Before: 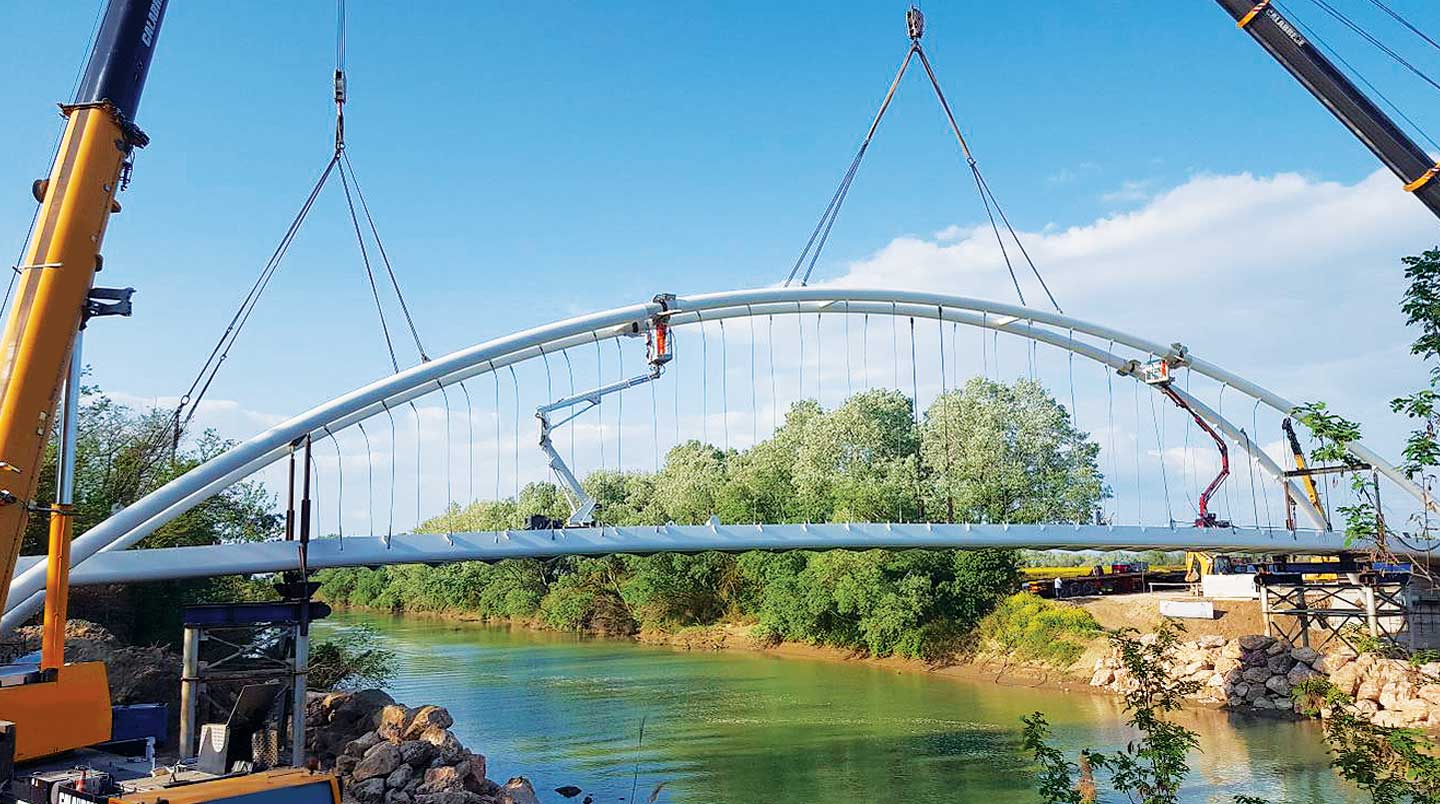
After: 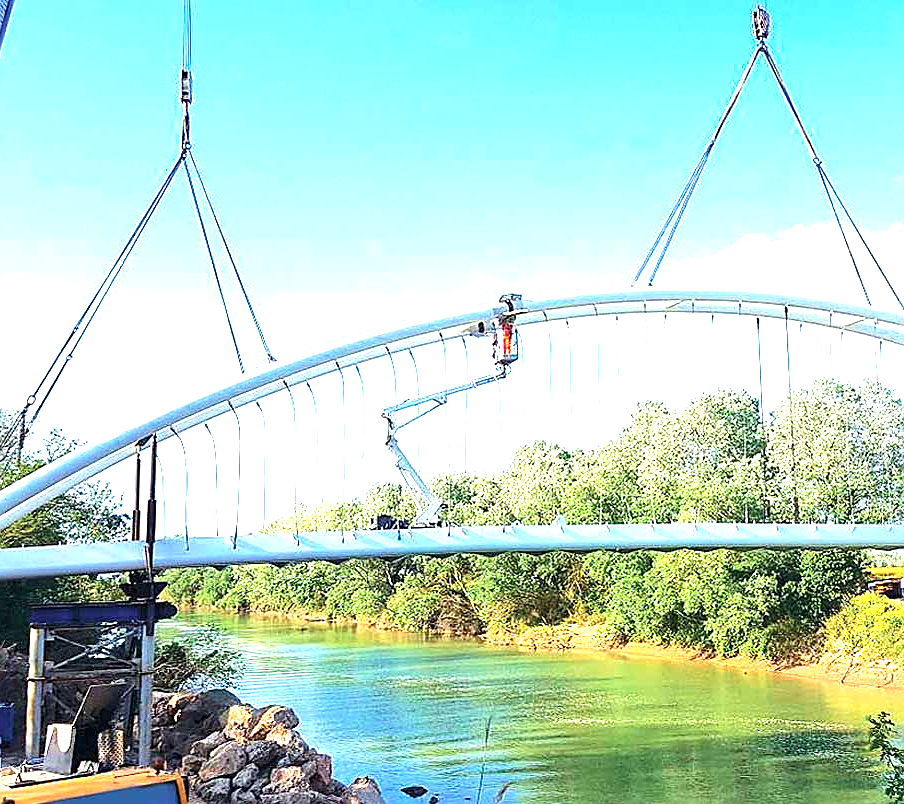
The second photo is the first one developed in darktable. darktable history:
crop: left 10.723%, right 26.451%
sharpen: amount 0.489
exposure: black level correction 0, exposure 1.463 EV, compensate exposure bias true, compensate highlight preservation false
